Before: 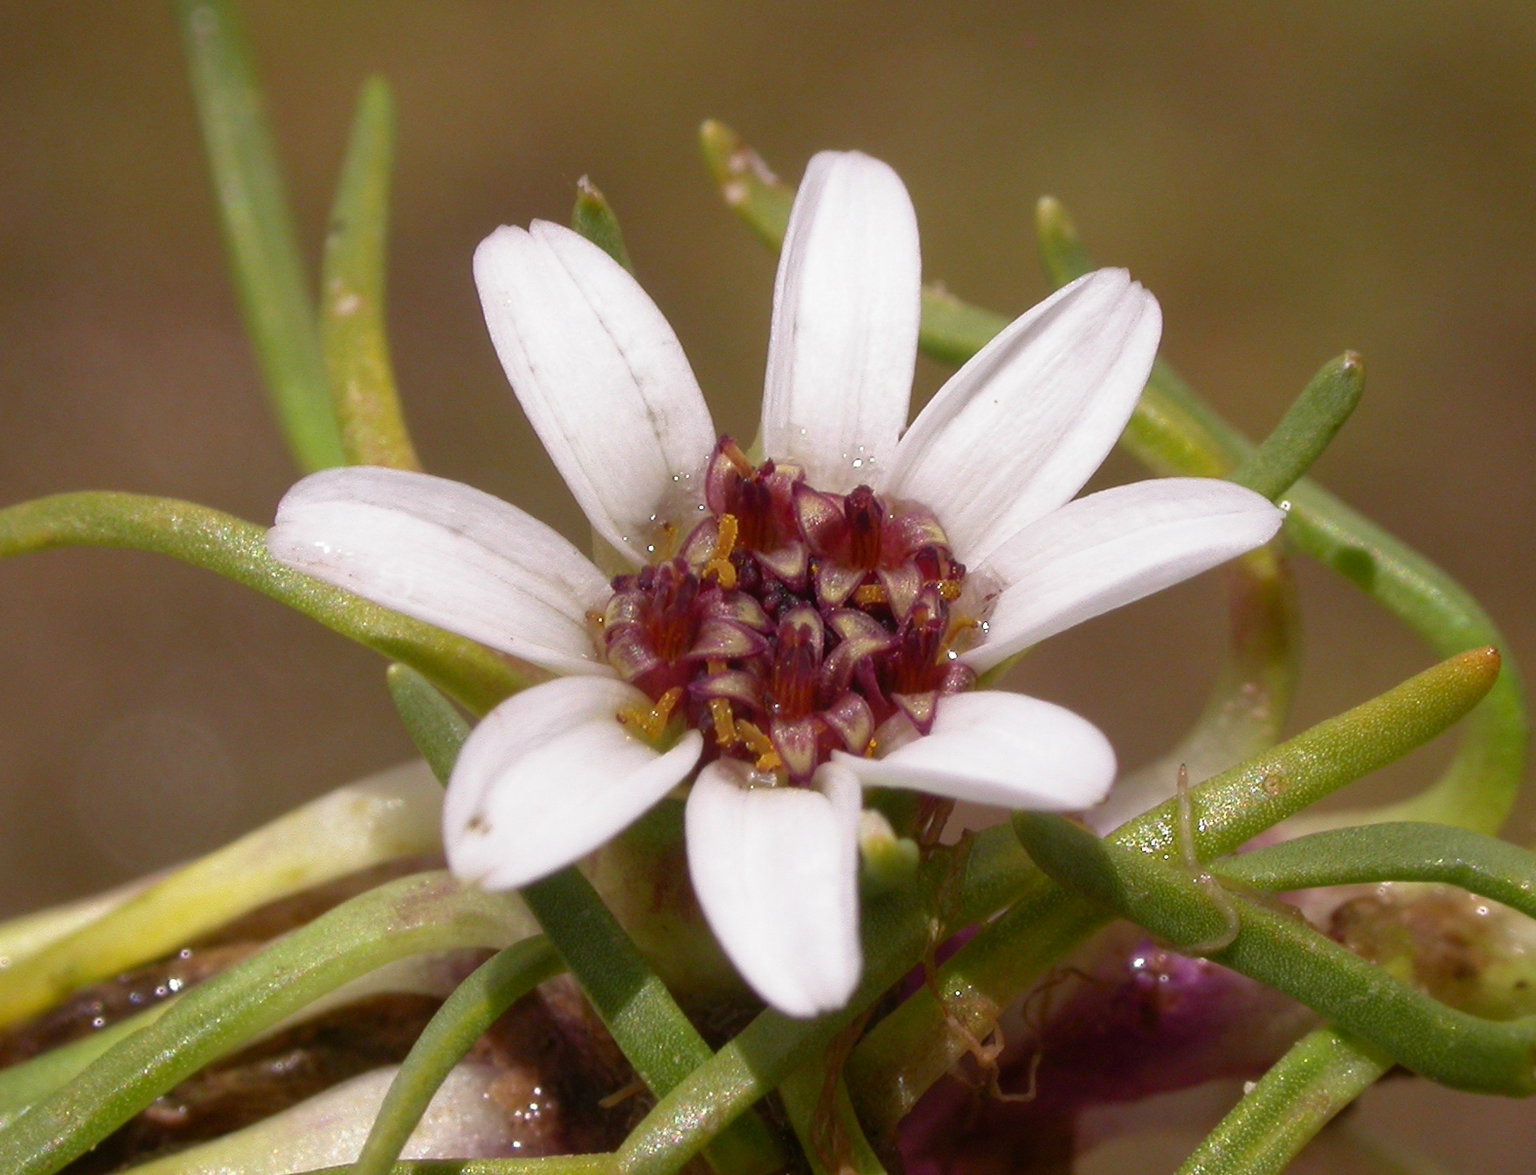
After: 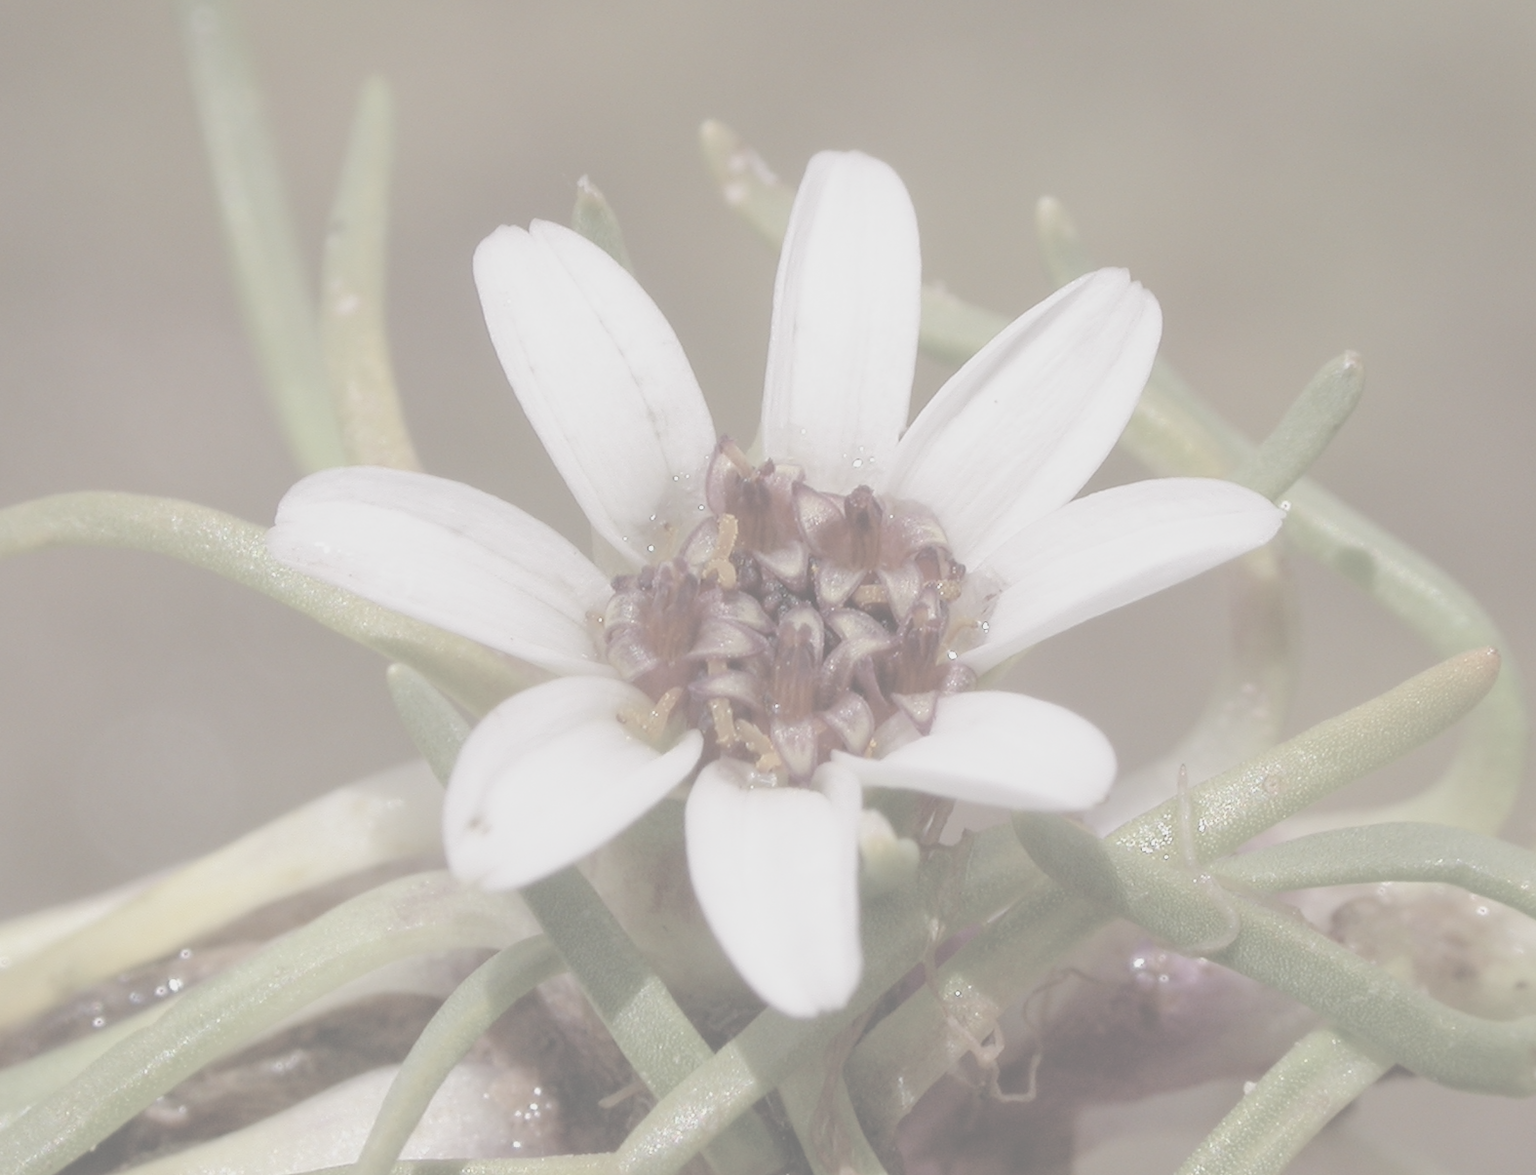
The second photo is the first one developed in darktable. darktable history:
contrast brightness saturation: contrast -0.311, brightness 0.753, saturation -0.789
